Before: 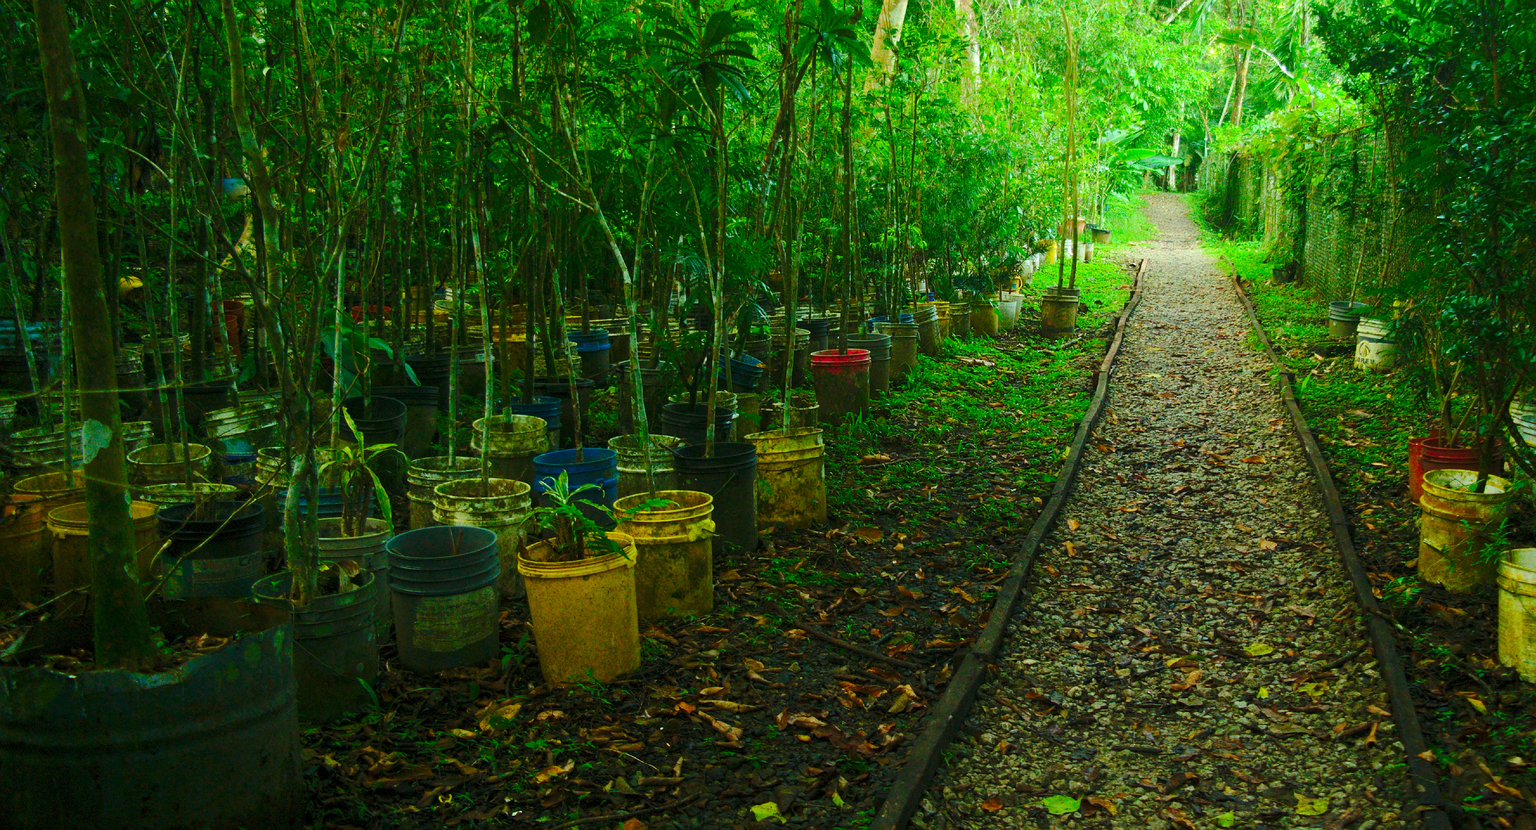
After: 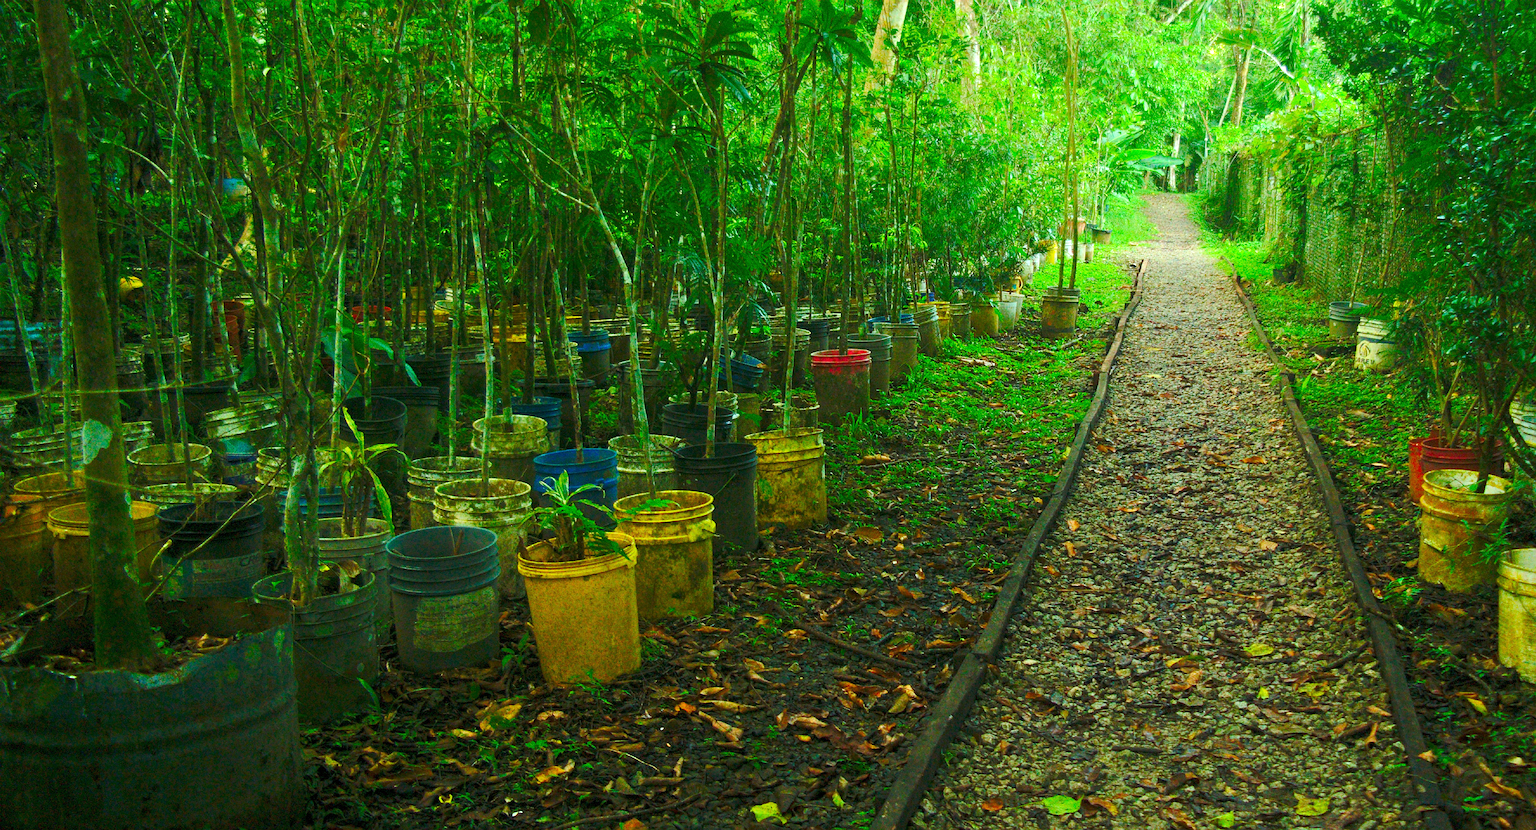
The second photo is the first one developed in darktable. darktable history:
tone equalizer: -8 EV 1 EV, -7 EV 1 EV, -6 EV 1 EV, -5 EV 1 EV, -4 EV 1 EV, -3 EV 0.75 EV, -2 EV 0.5 EV, -1 EV 0.25 EV
grain: coarseness 0.09 ISO
